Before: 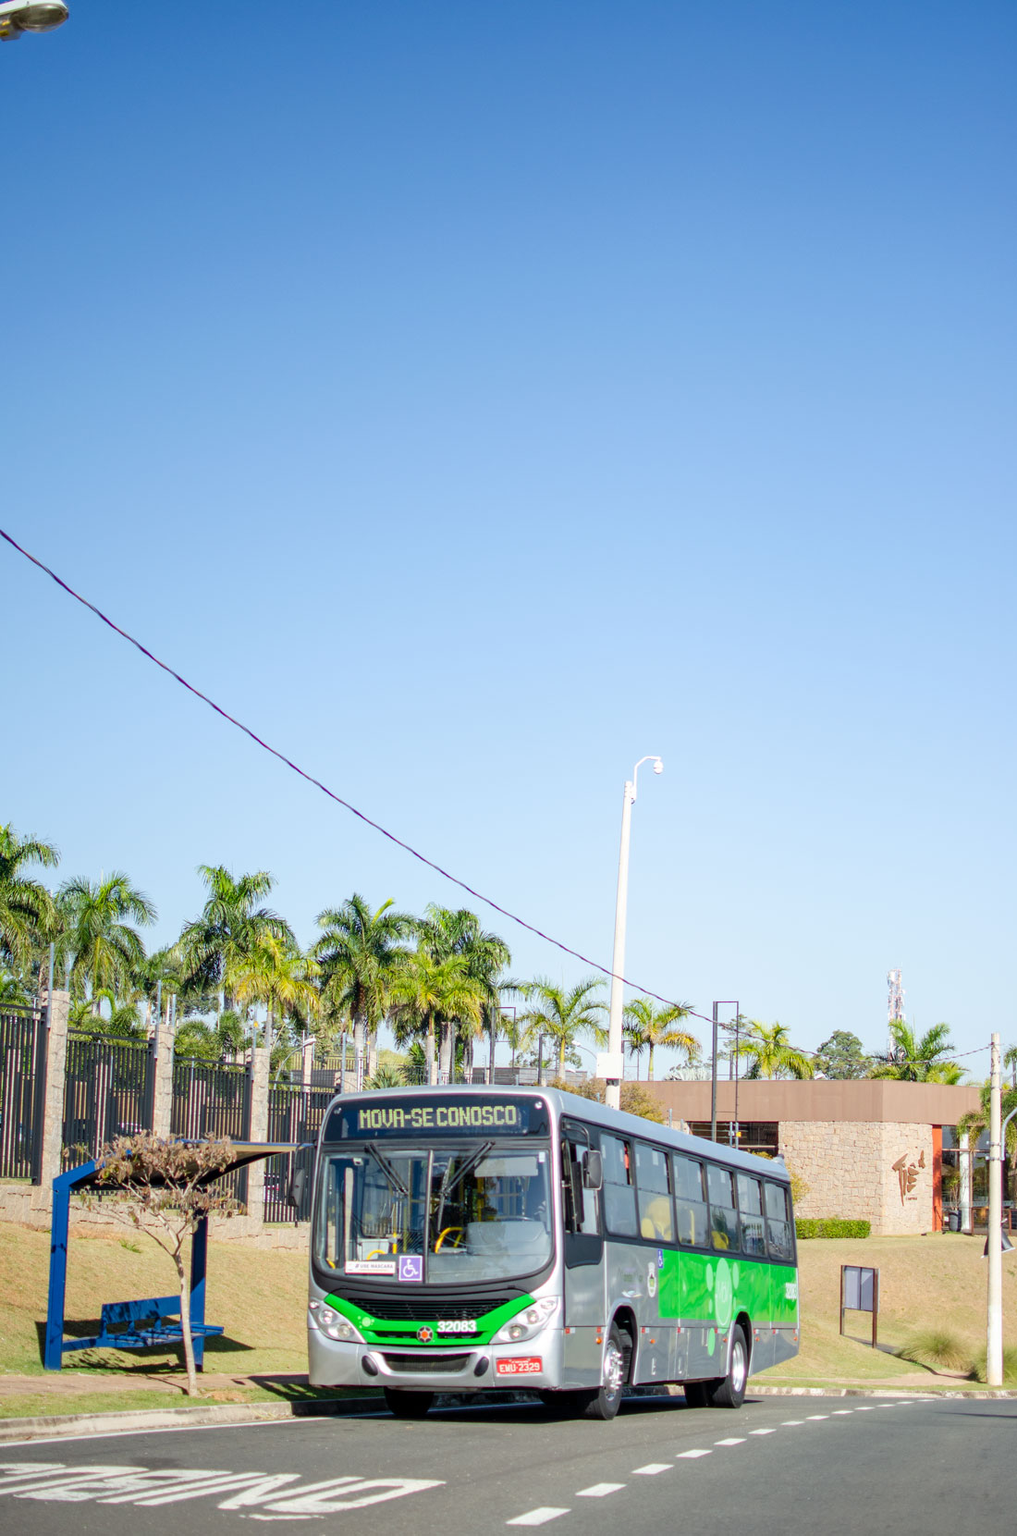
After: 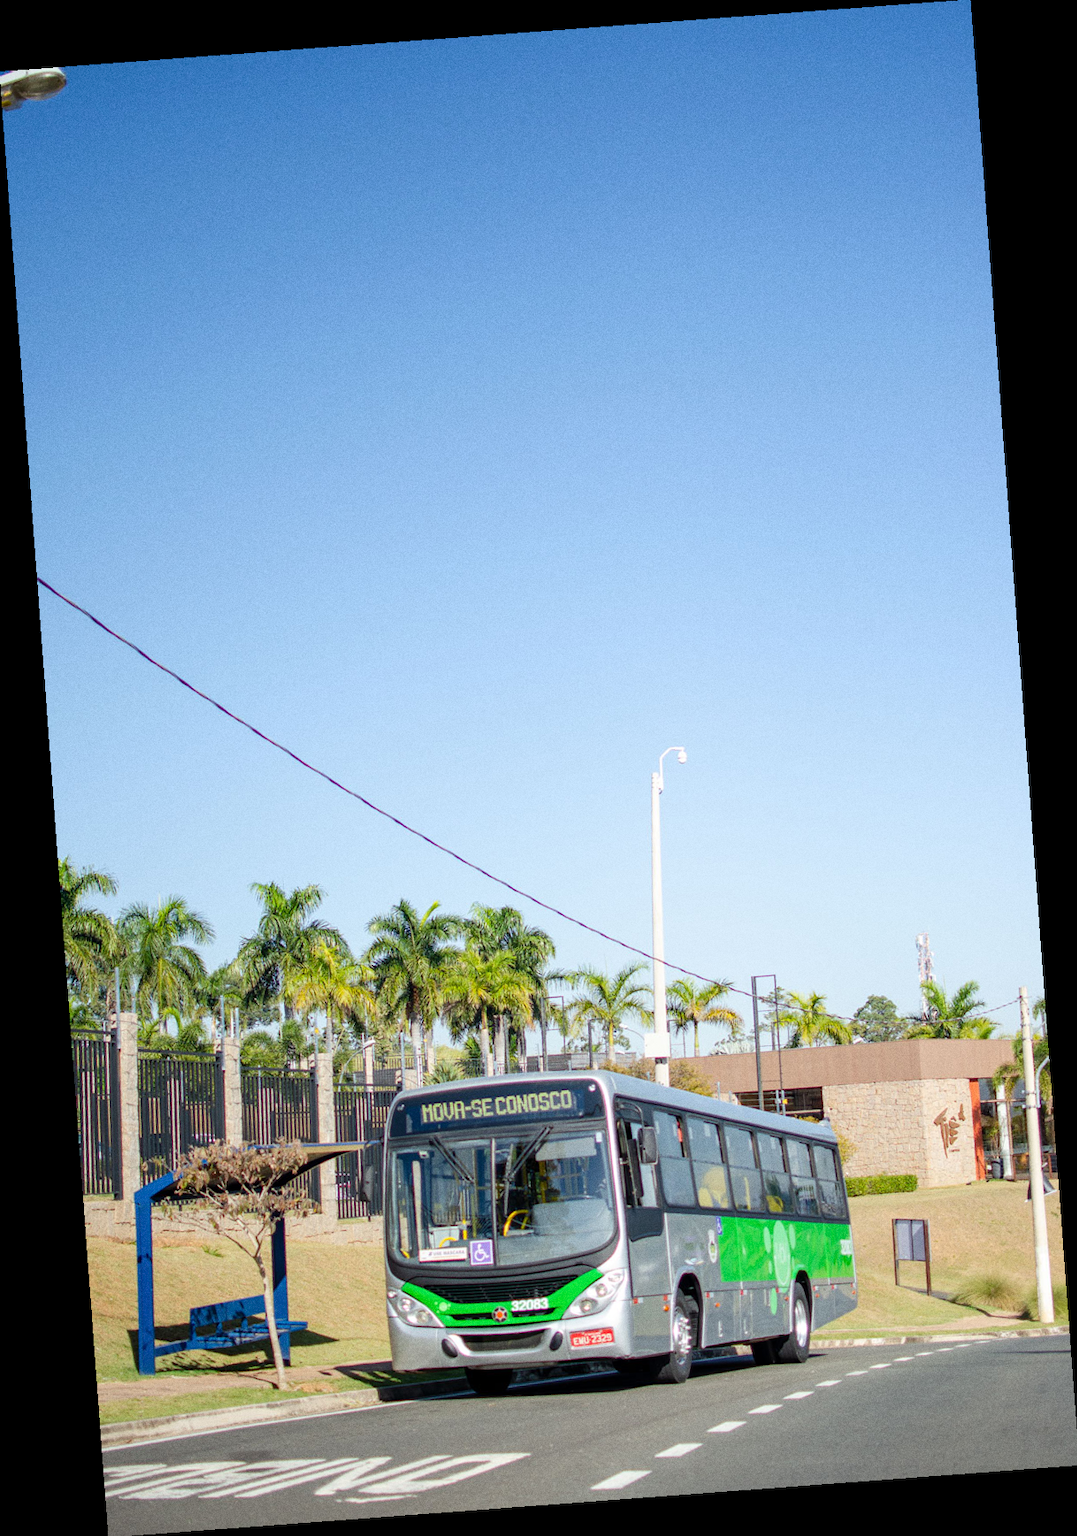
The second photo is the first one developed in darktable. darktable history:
rotate and perspective: rotation -4.25°, automatic cropping off
grain: coarseness 0.47 ISO
